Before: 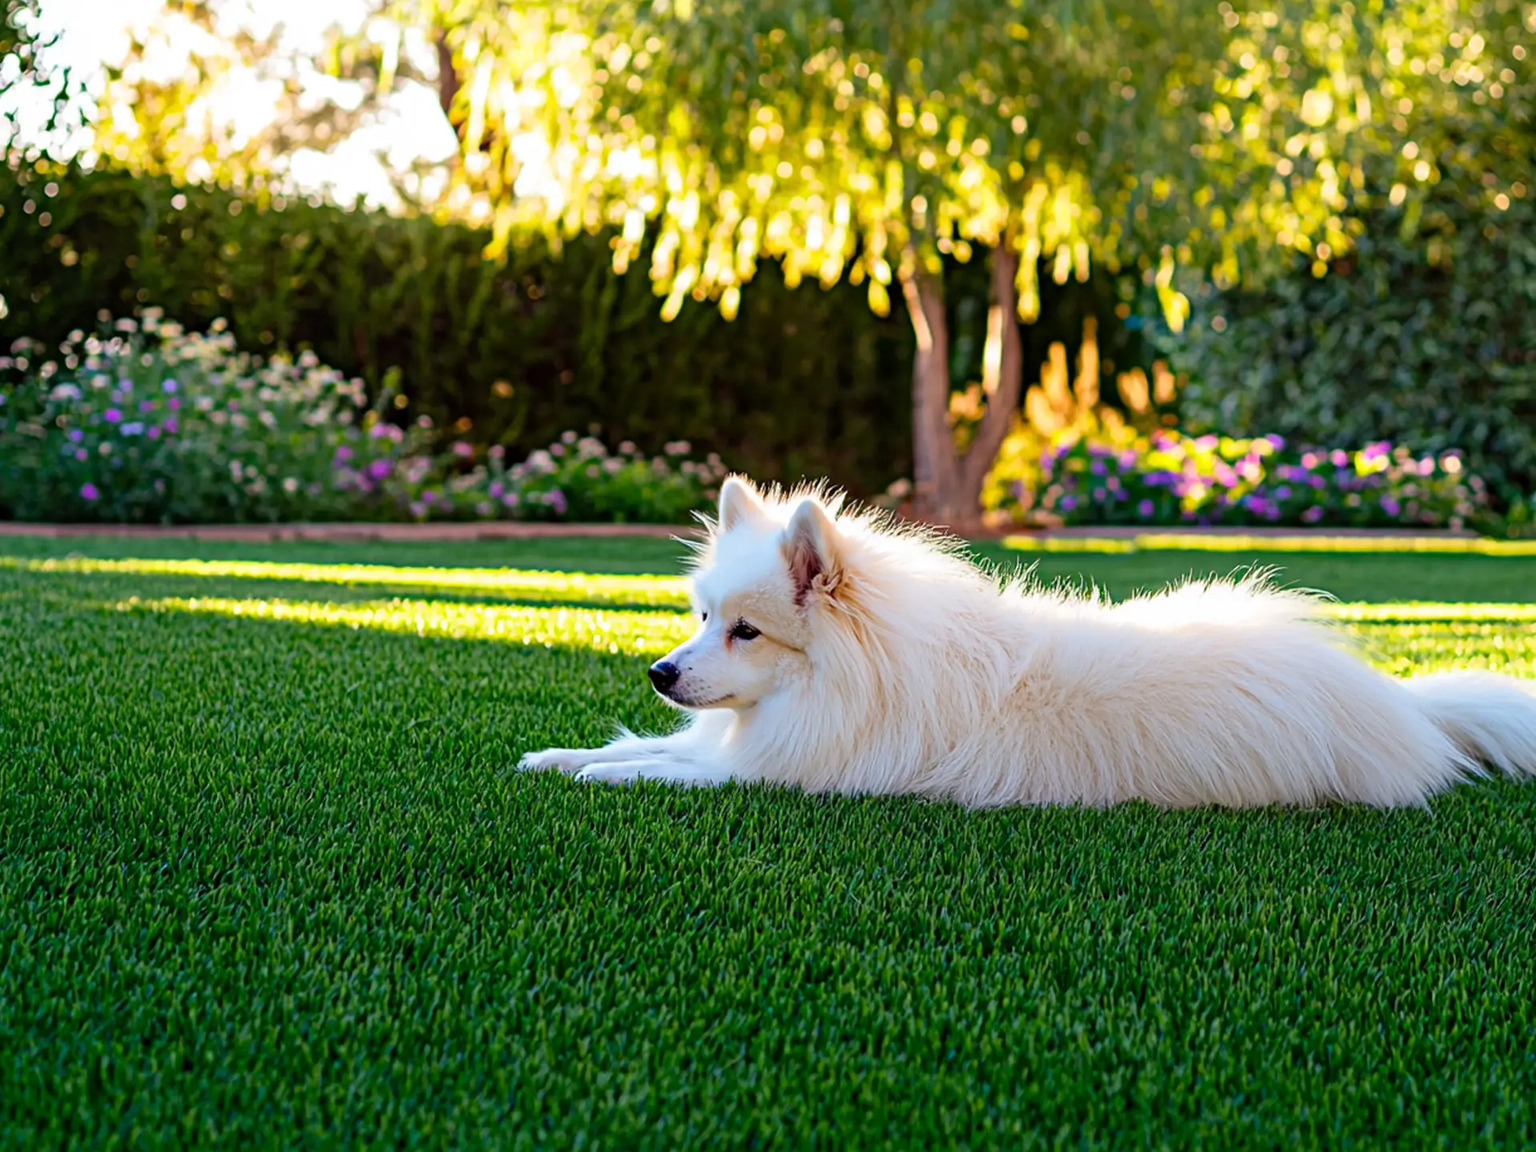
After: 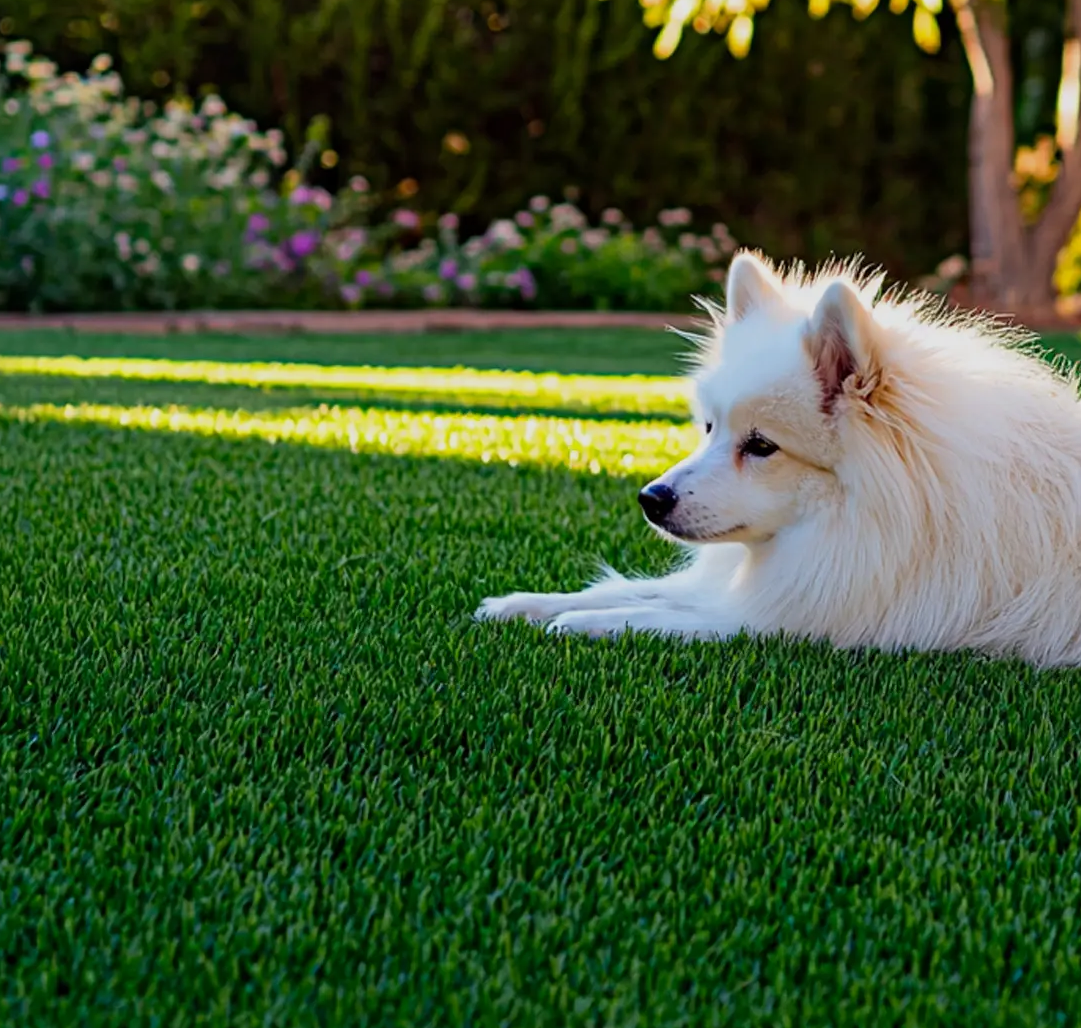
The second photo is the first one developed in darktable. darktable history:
crop: left 8.966%, top 23.852%, right 34.699%, bottom 4.703%
exposure: exposure -0.36 EV, compensate highlight preservation false
